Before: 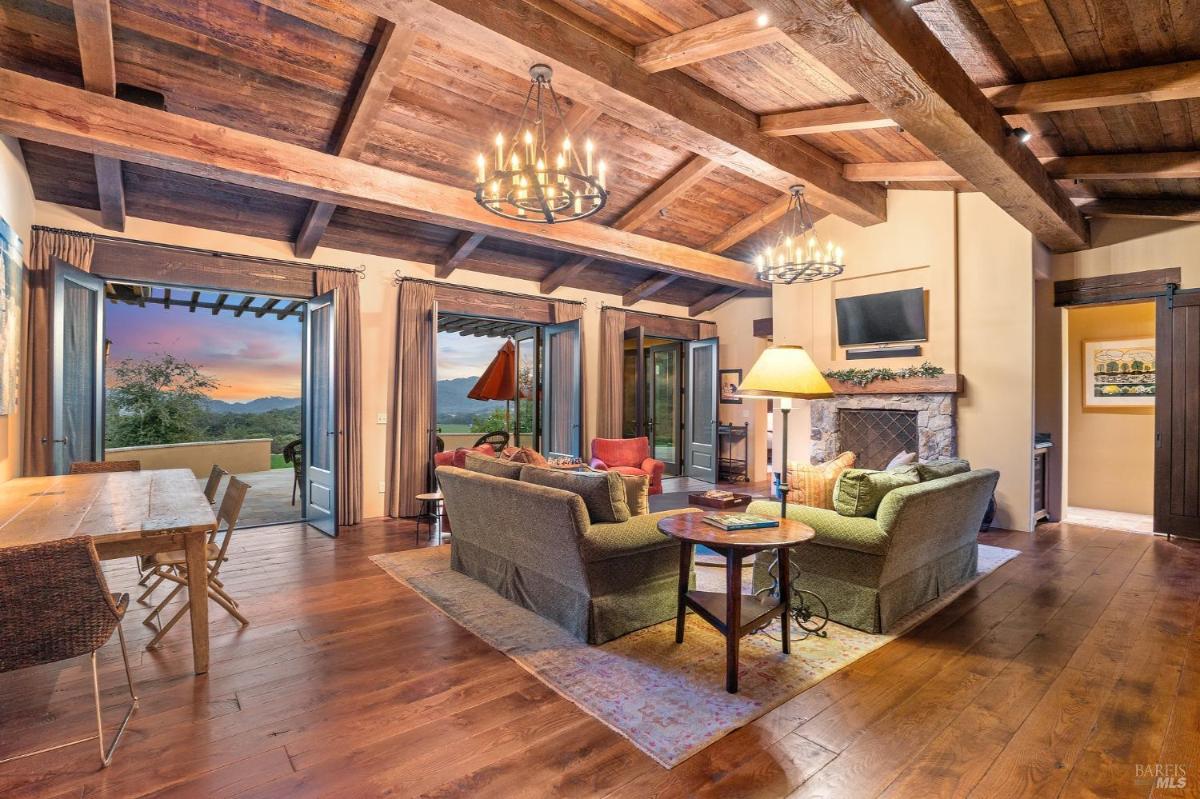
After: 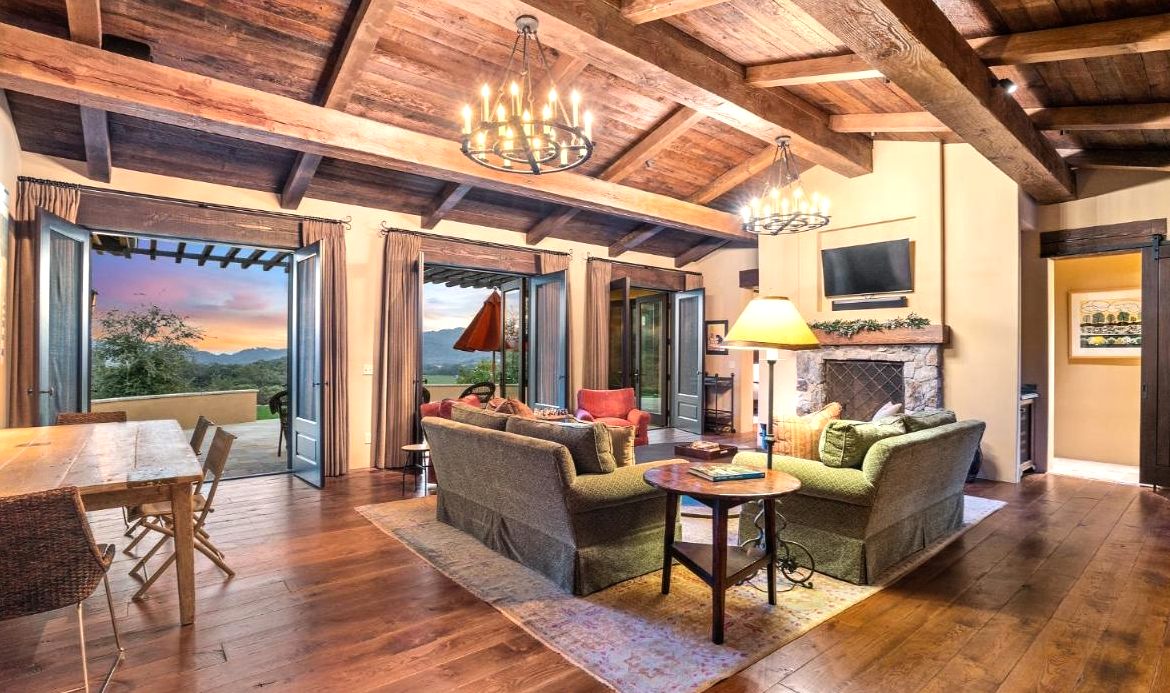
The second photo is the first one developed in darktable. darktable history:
crop: left 1.175%, top 6.144%, right 1.255%, bottom 7.017%
tone equalizer: -8 EV -0.395 EV, -7 EV -0.361 EV, -6 EV -0.295 EV, -5 EV -0.204 EV, -3 EV 0.246 EV, -2 EV 0.356 EV, -1 EV 0.415 EV, +0 EV 0.445 EV, edges refinement/feathering 500, mask exposure compensation -1.57 EV, preserve details no
